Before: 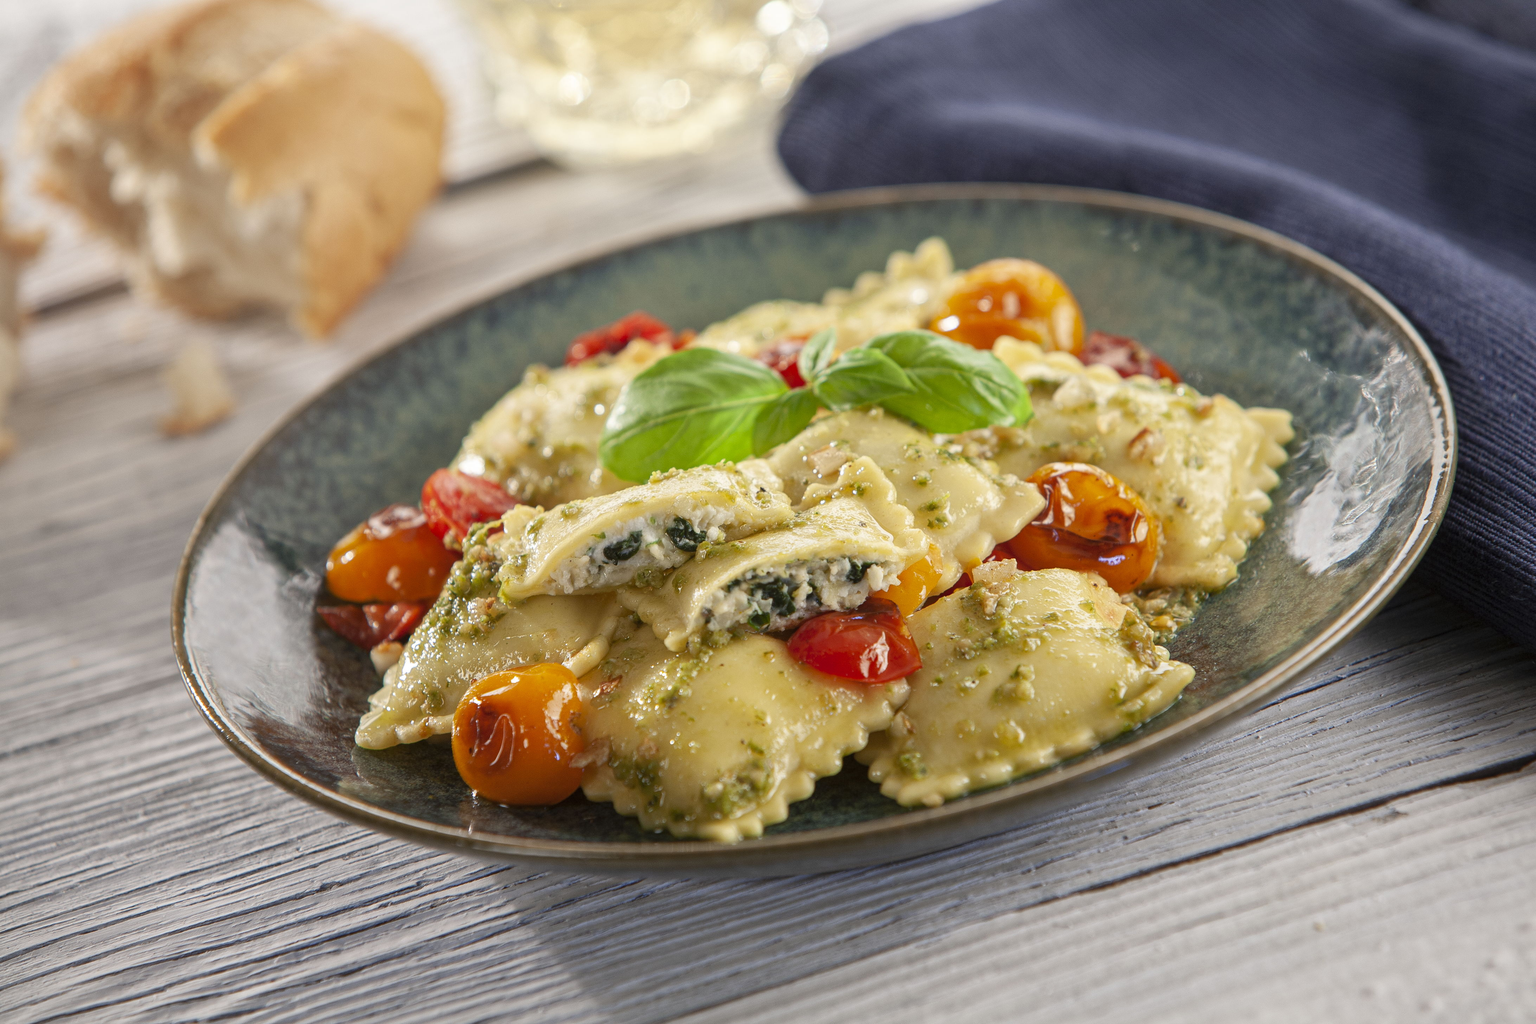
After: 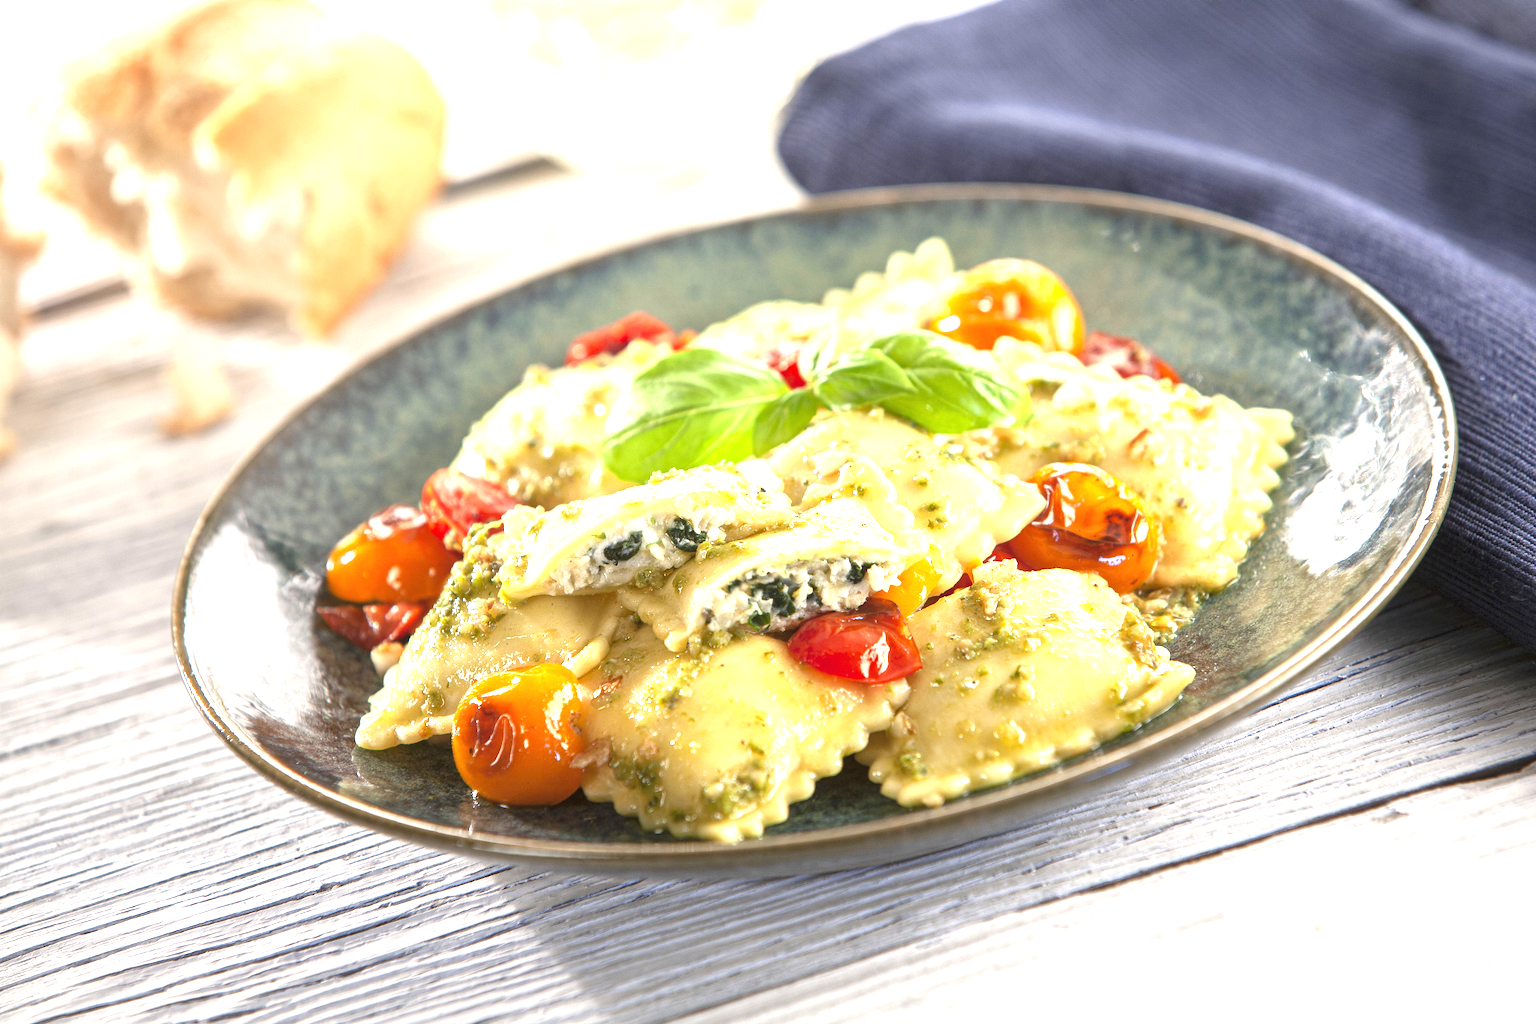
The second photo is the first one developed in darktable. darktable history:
exposure: black level correction 0, exposure 1.39 EV, compensate exposure bias true, compensate highlight preservation false
